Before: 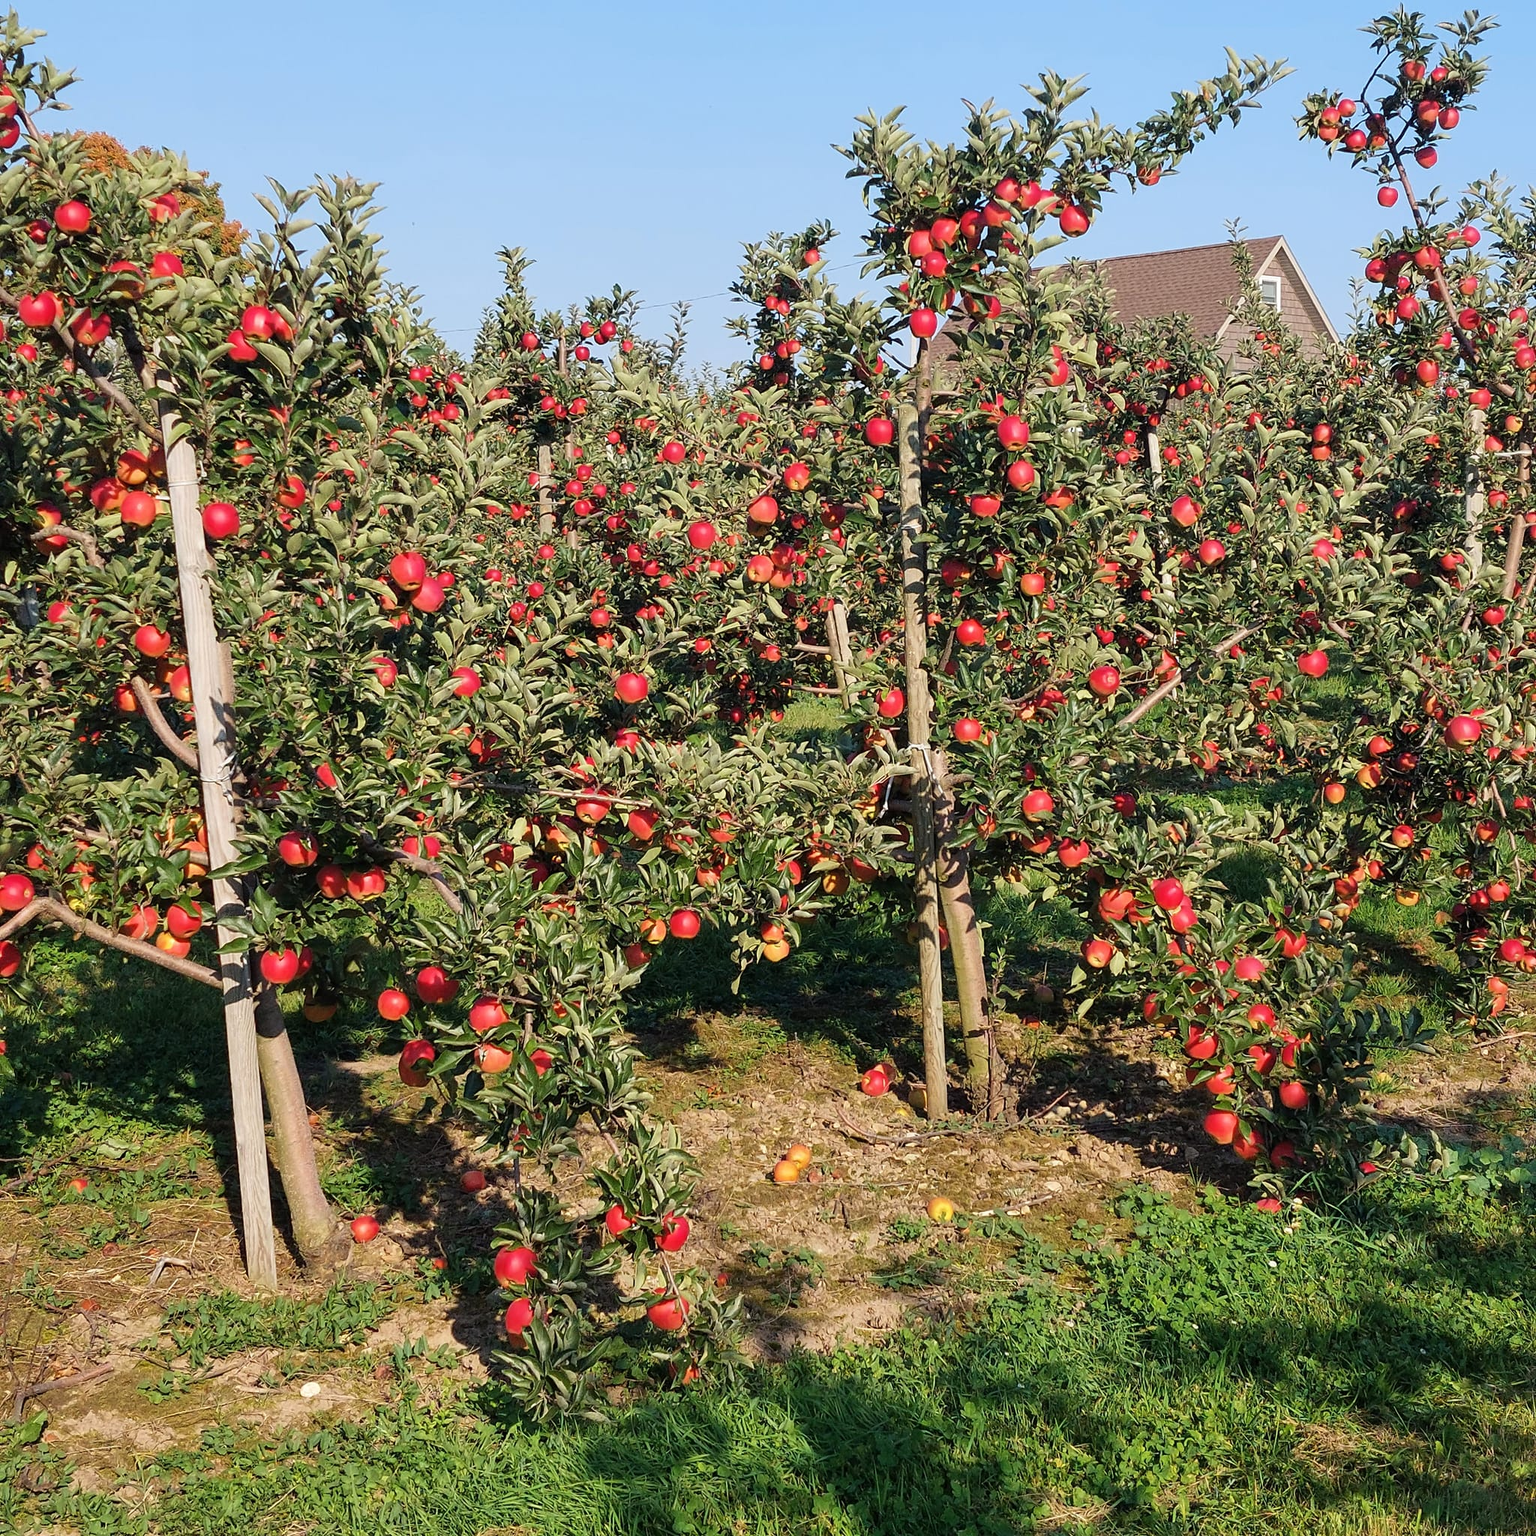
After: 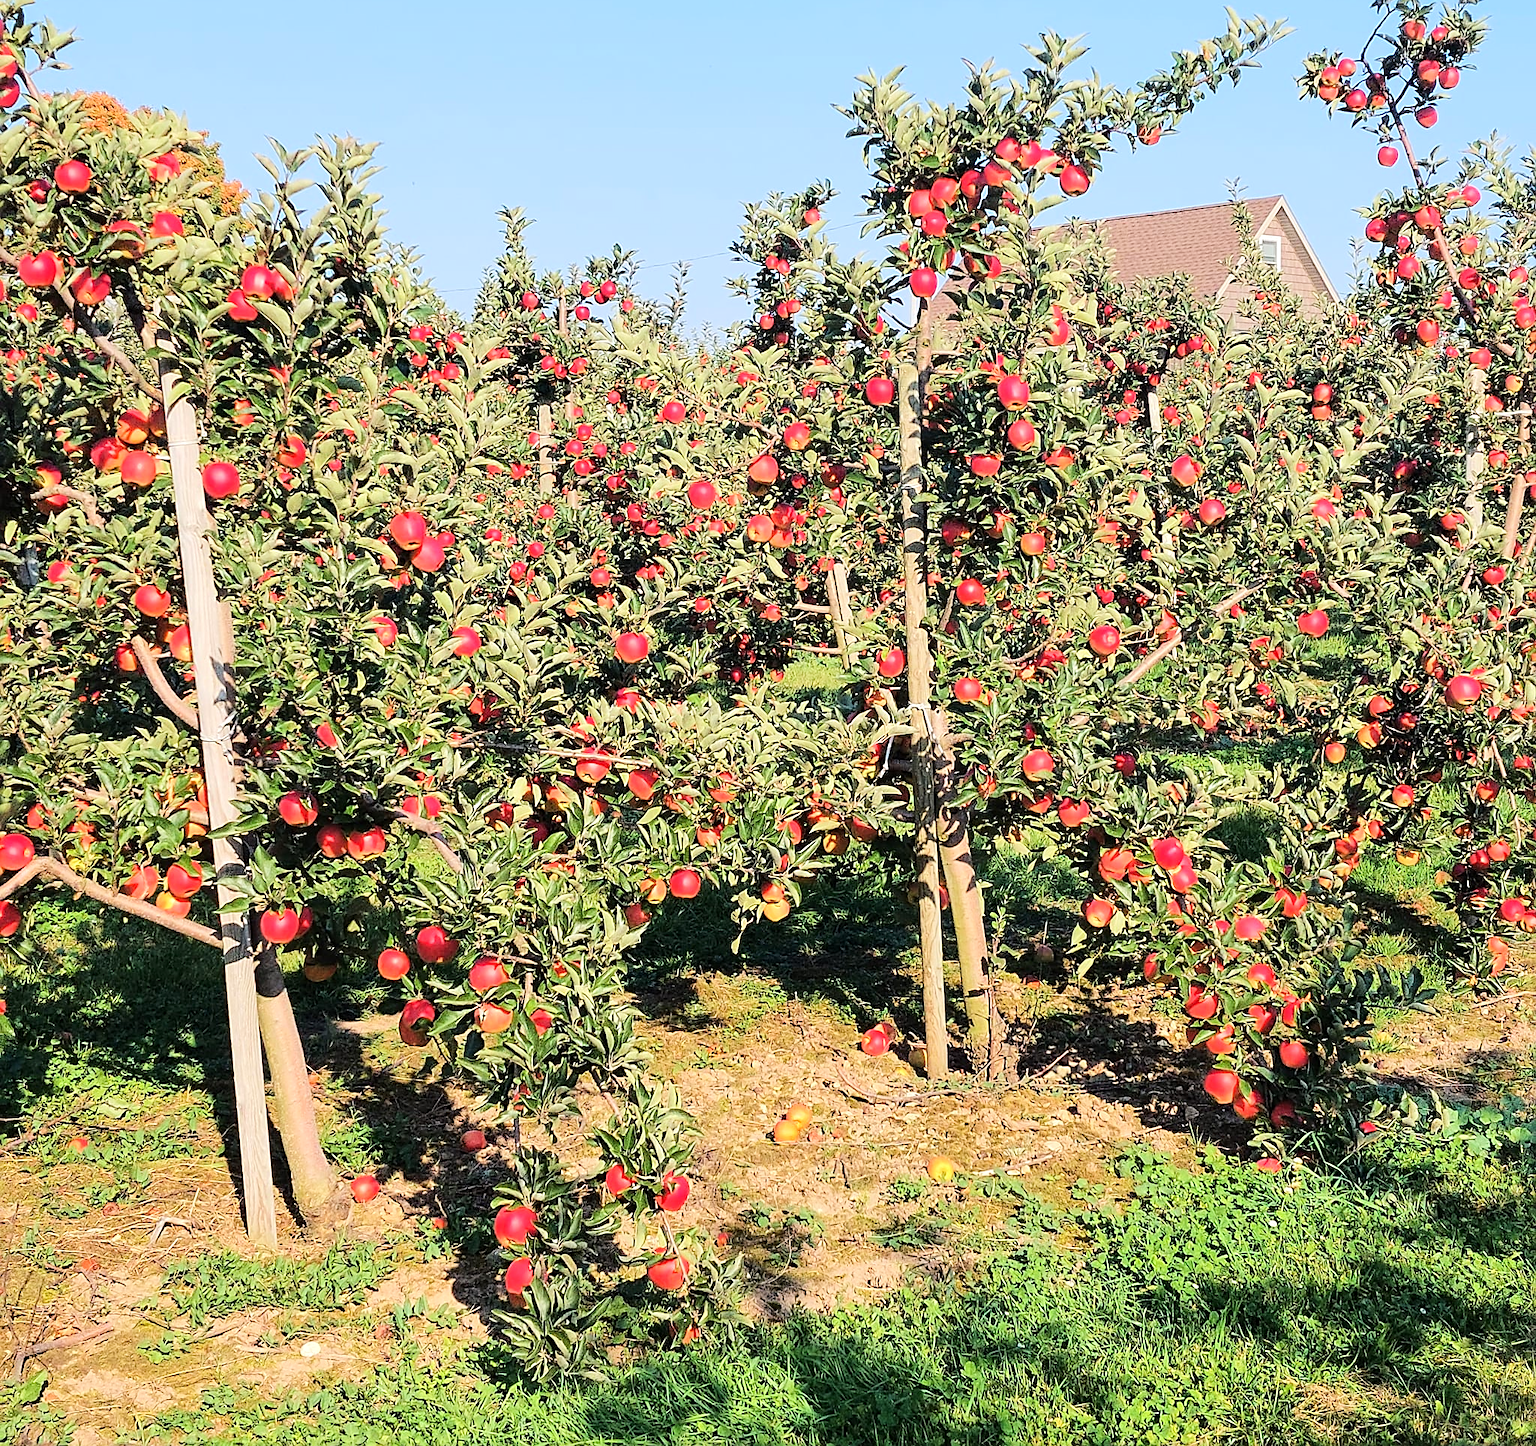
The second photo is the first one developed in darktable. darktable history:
tone equalizer: -7 EV 0.145 EV, -6 EV 0.58 EV, -5 EV 1.17 EV, -4 EV 1.32 EV, -3 EV 1.12 EV, -2 EV 0.6 EV, -1 EV 0.165 EV, edges refinement/feathering 500, mask exposure compensation -1.57 EV, preserve details no
sharpen: on, module defaults
crop and rotate: top 2.652%, bottom 3.17%
